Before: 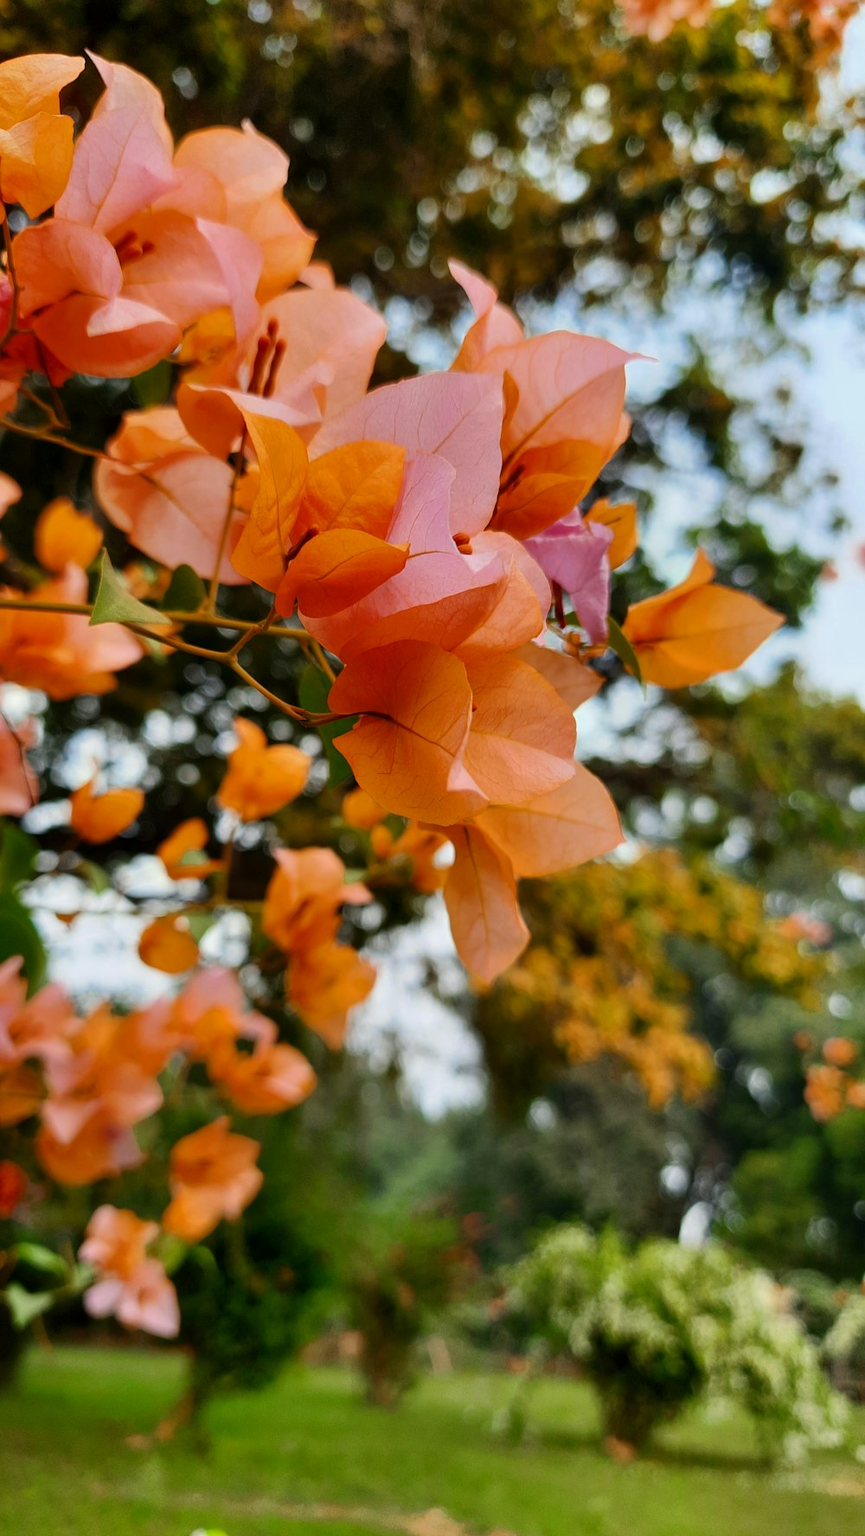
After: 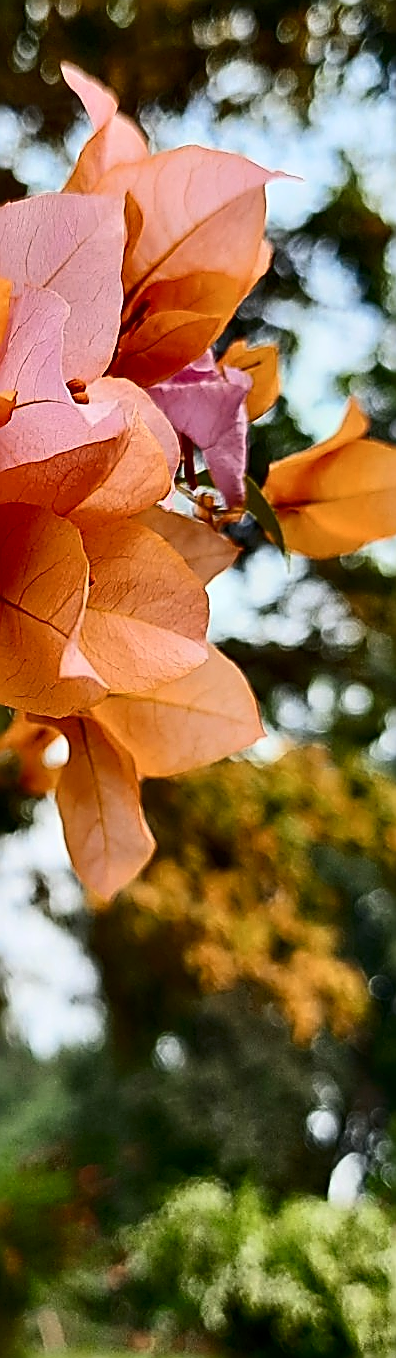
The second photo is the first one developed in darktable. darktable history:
sharpen: amount 1.861
contrast brightness saturation: contrast 0.28
crop: left 45.721%, top 13.393%, right 14.118%, bottom 10.01%
